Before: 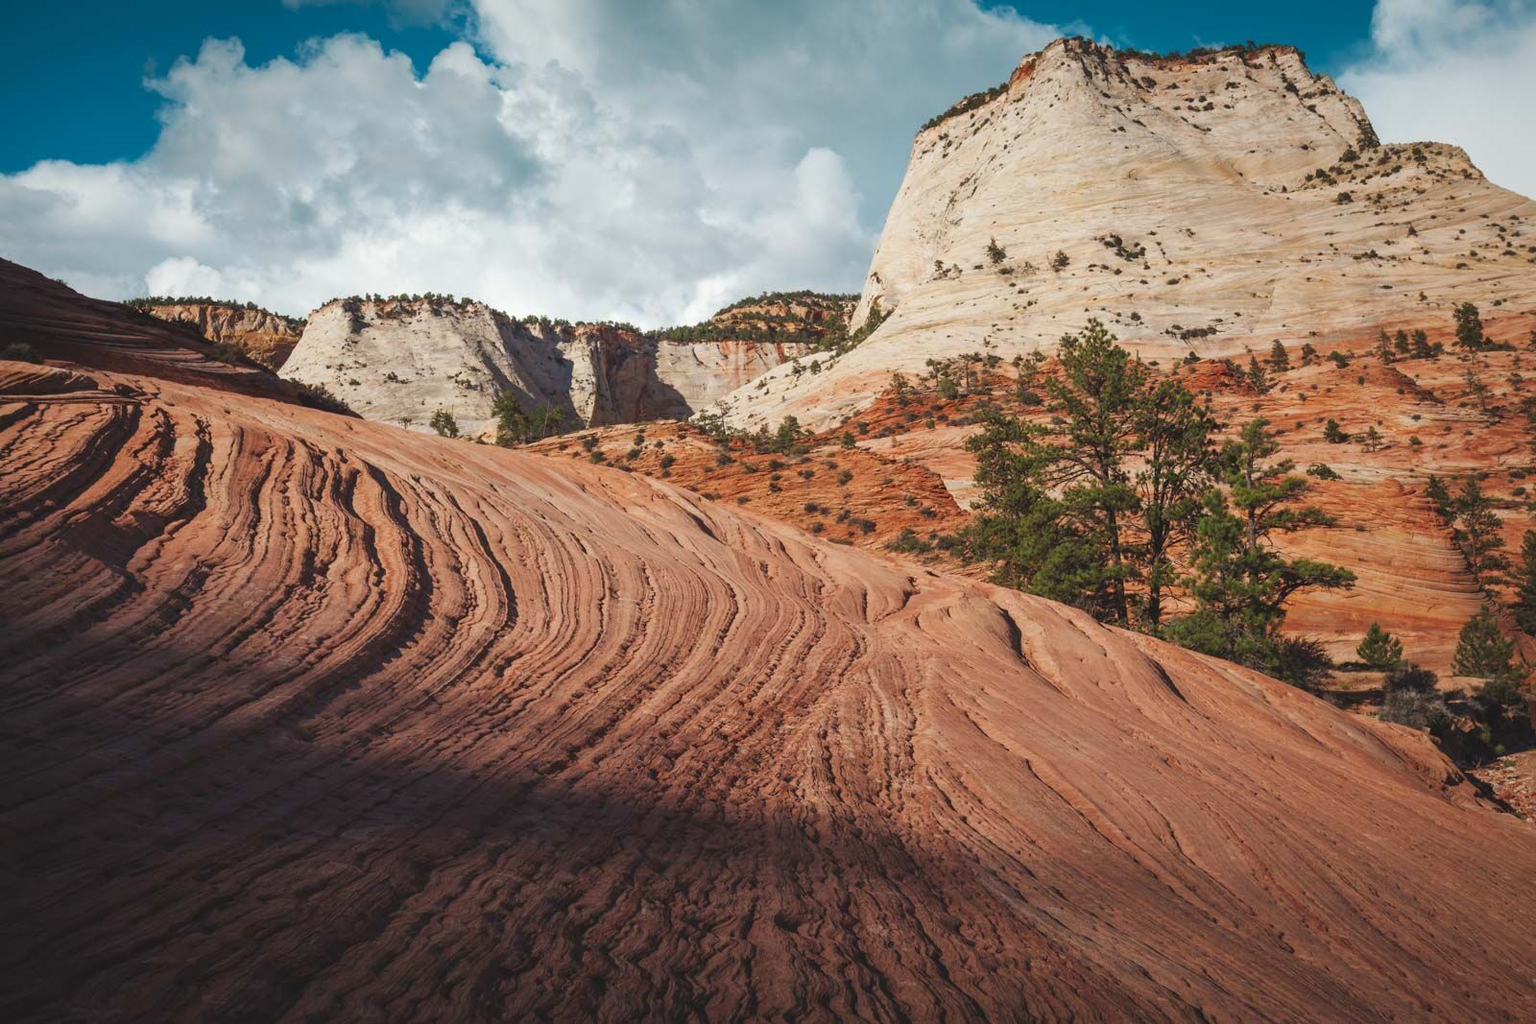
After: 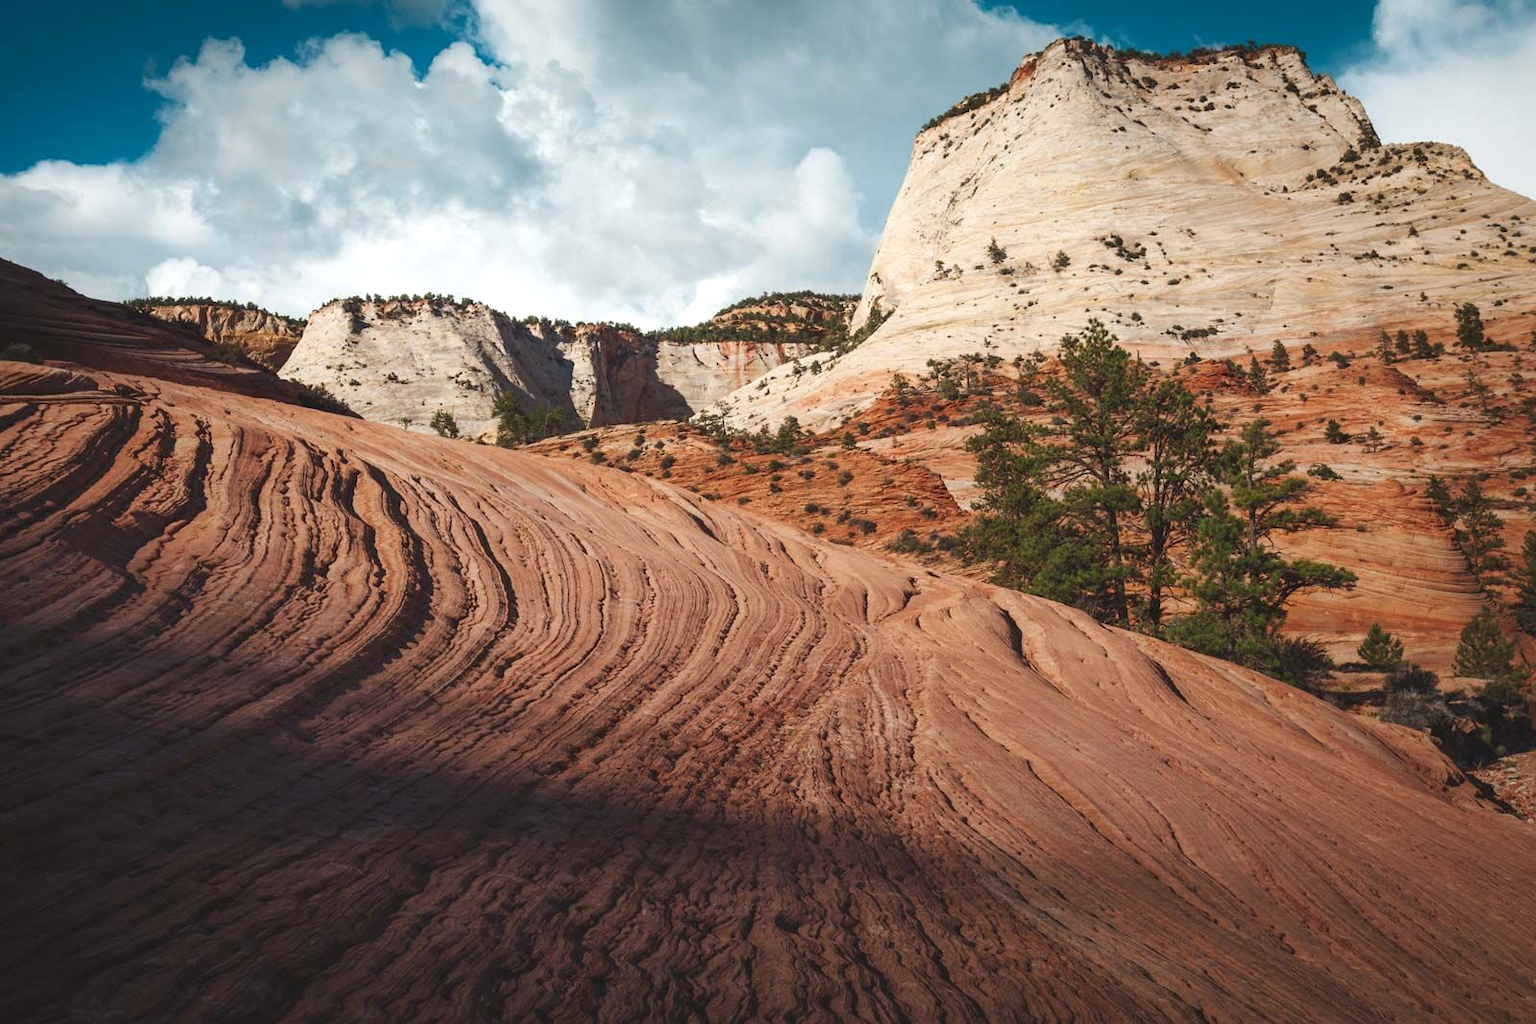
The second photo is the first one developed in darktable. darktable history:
tone equalizer: -8 EV -0.001 EV, -7 EV 0.001 EV, -6 EV -0.002 EV, -5 EV -0.003 EV, -4 EV -0.062 EV, -3 EV -0.222 EV, -2 EV -0.267 EV, -1 EV 0.105 EV, +0 EV 0.303 EV
